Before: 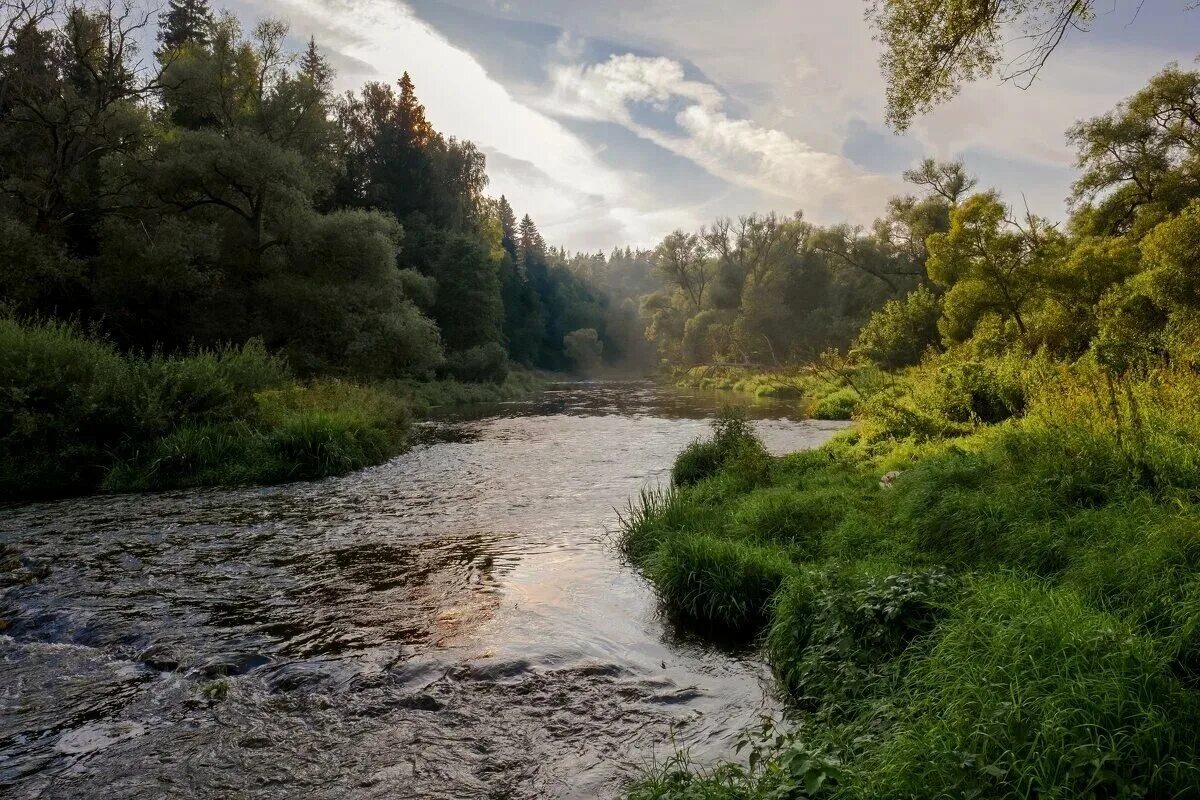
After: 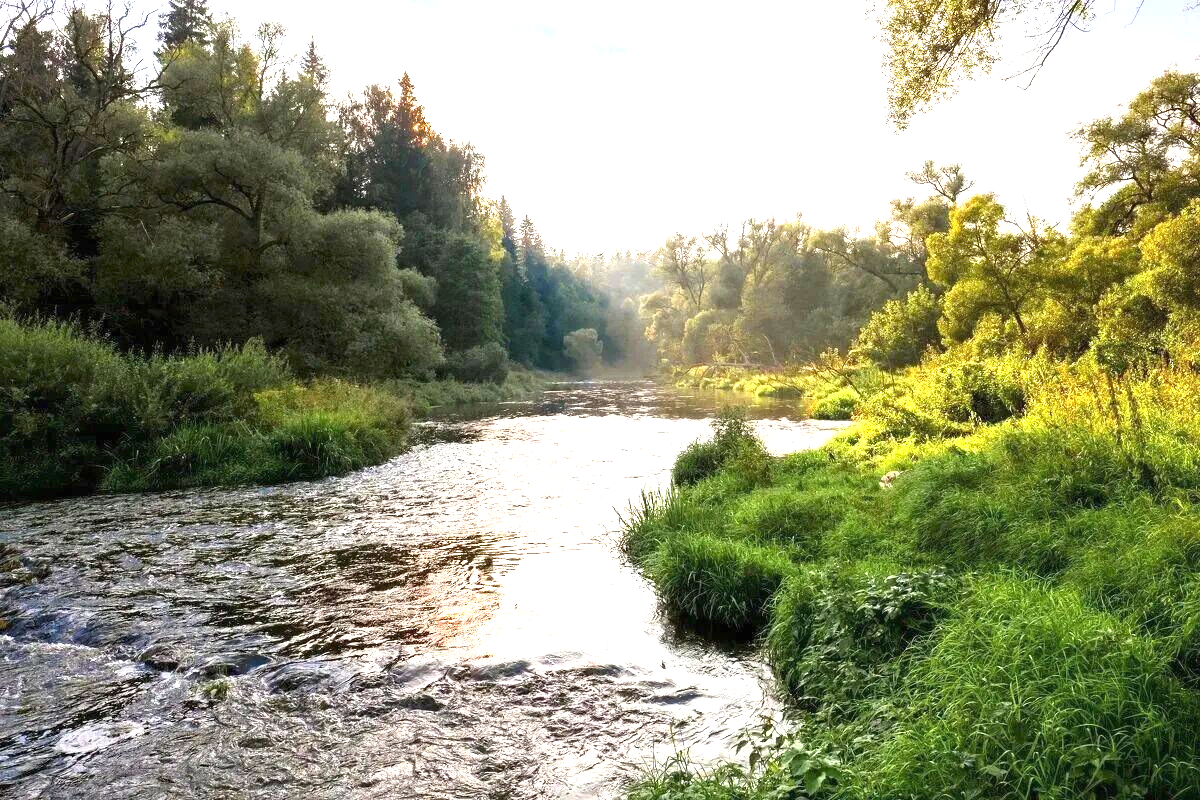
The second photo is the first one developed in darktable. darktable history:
exposure: black level correction 0, exposure 1.882 EV, compensate highlight preservation false
